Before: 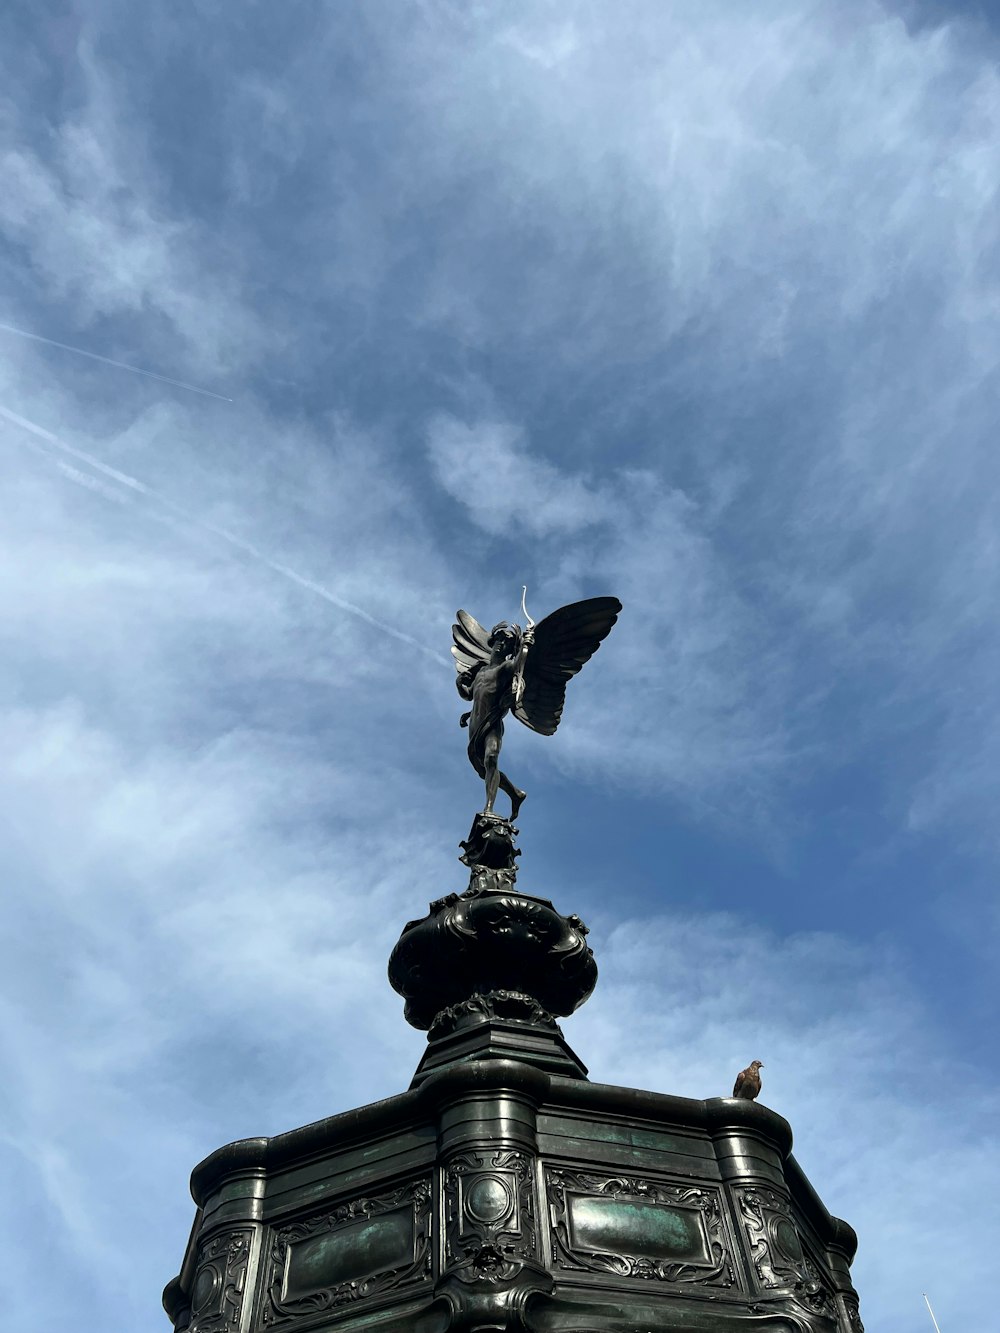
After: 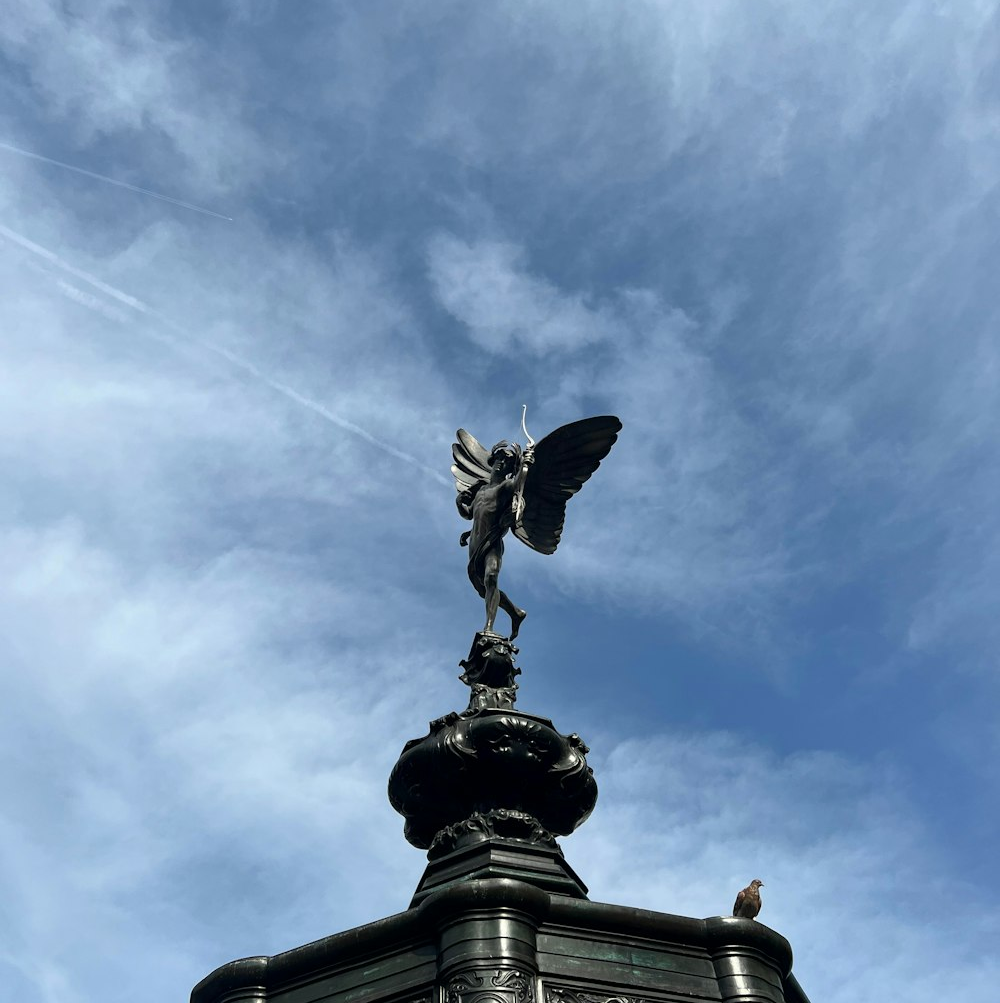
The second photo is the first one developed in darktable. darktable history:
crop: top 13.652%, bottom 11.032%
